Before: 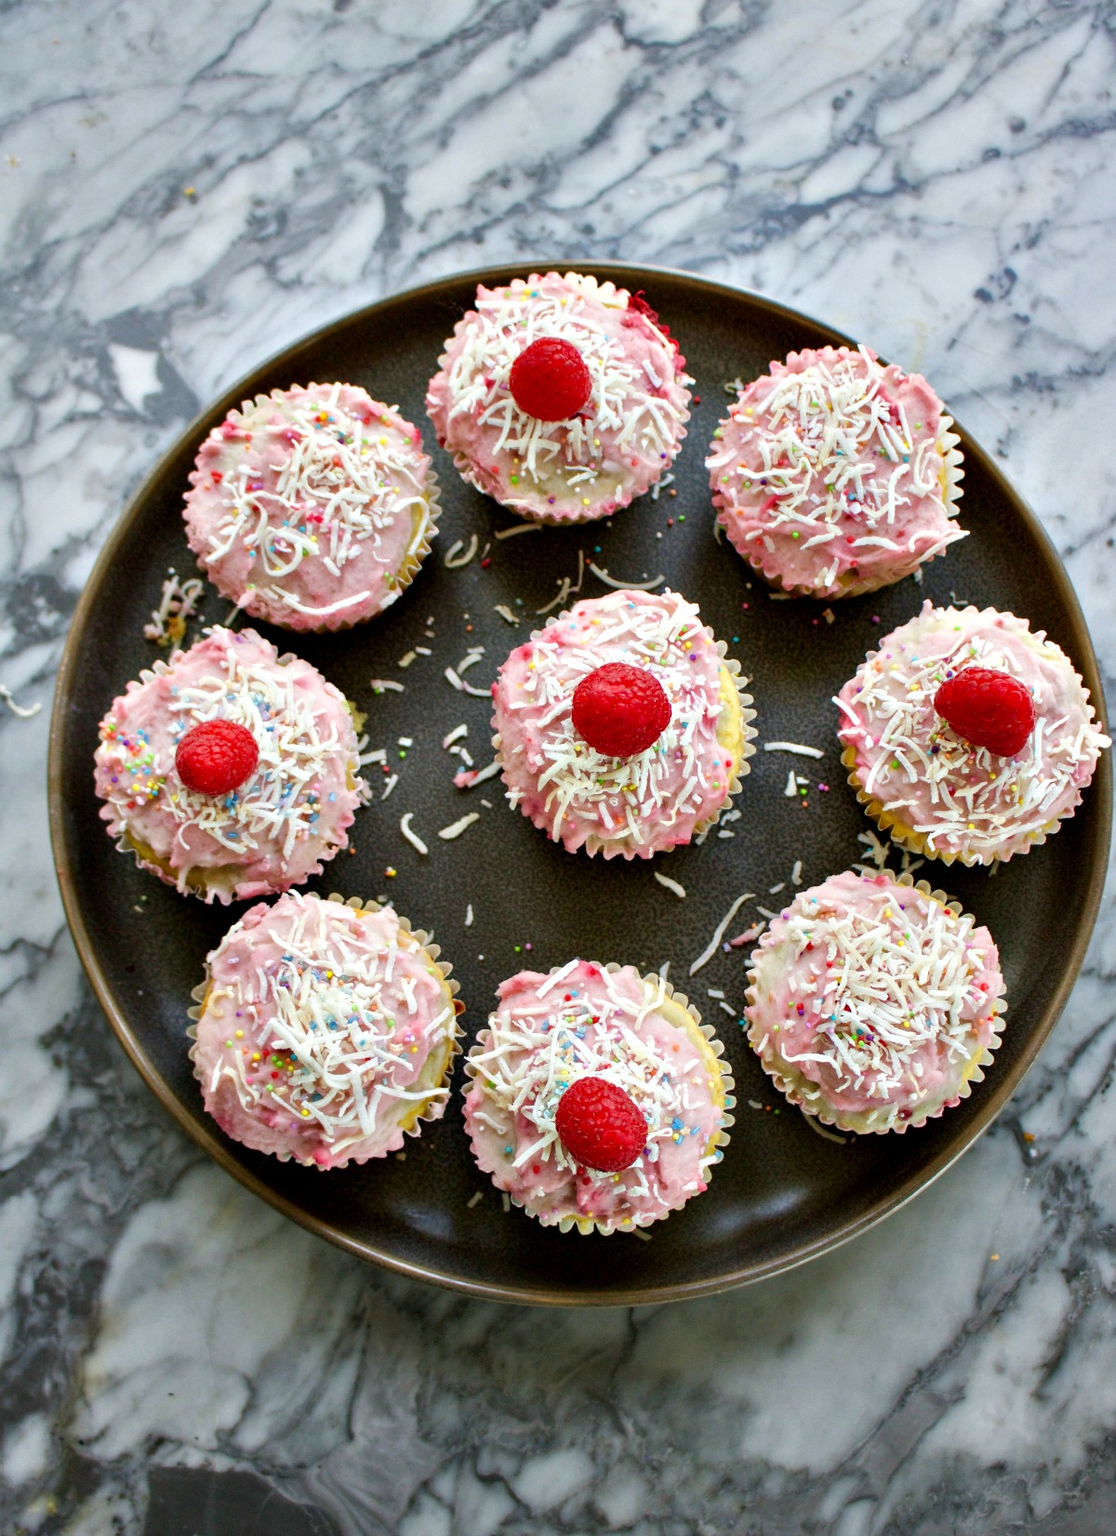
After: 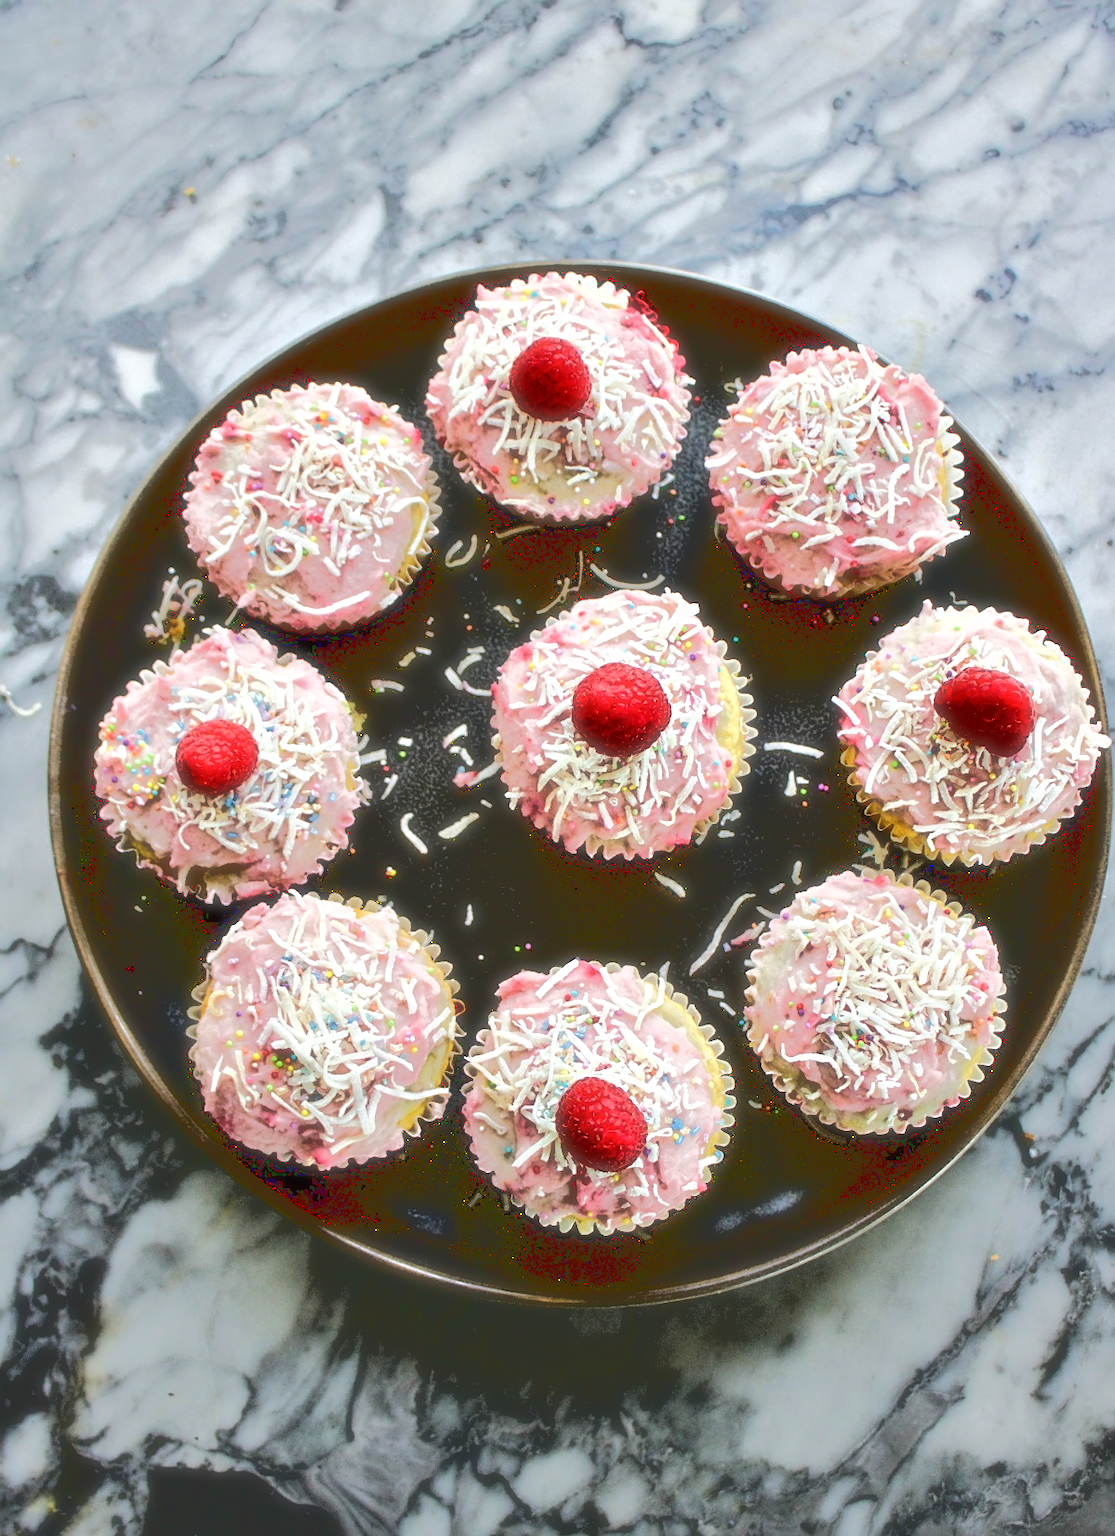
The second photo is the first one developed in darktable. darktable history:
soften: size 19.52%, mix 20.32%
sharpen: radius 3.119
base curve: curves: ch0 [(0.065, 0.026) (0.236, 0.358) (0.53, 0.546) (0.777, 0.841) (0.924, 0.992)], preserve colors average RGB
